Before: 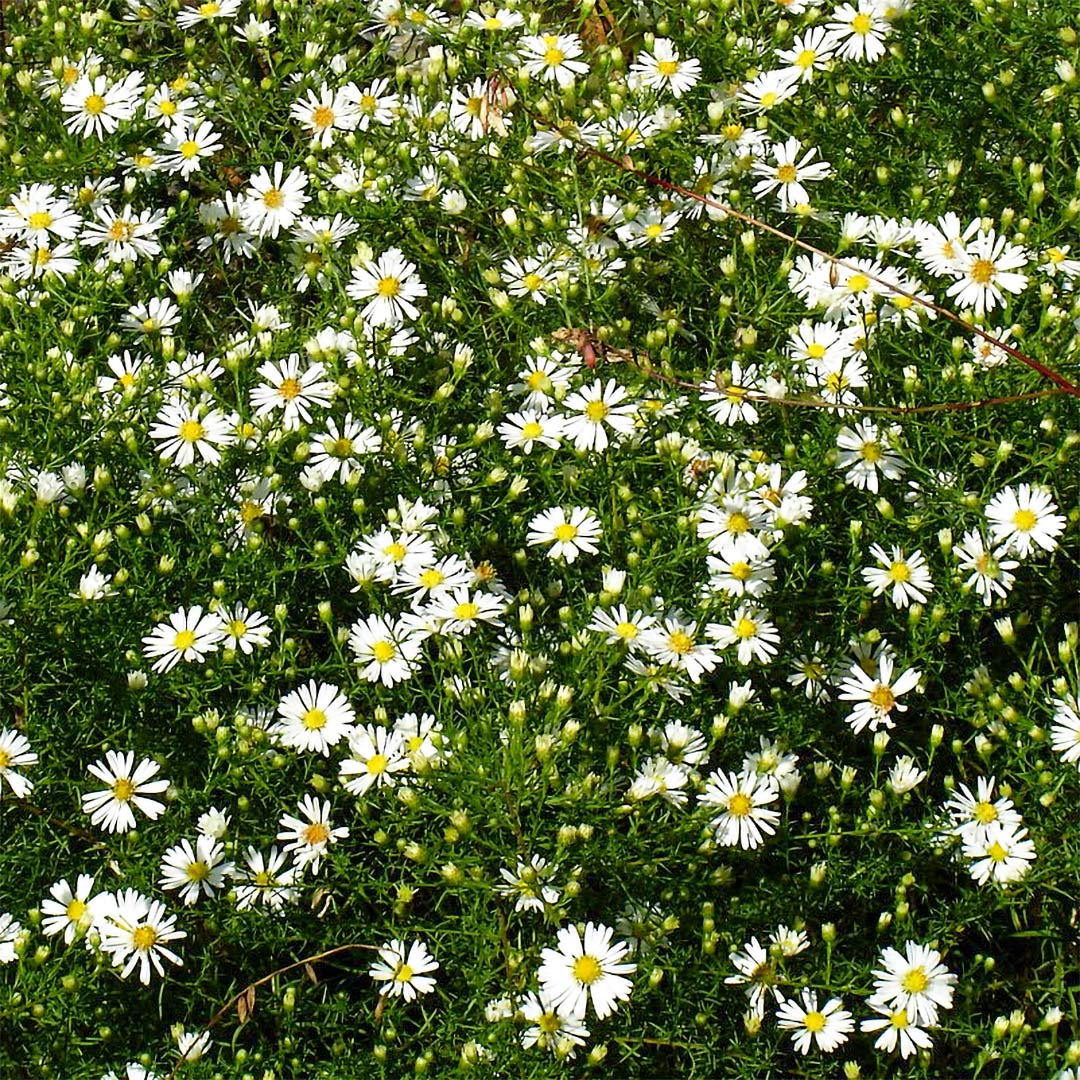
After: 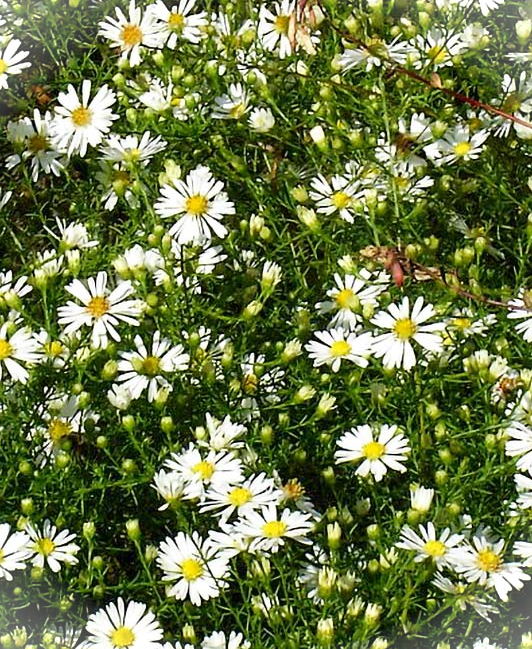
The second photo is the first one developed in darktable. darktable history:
vignetting: fall-off start 100%, brightness 0.3, saturation 0
crop: left 17.835%, top 7.675%, right 32.881%, bottom 32.213%
